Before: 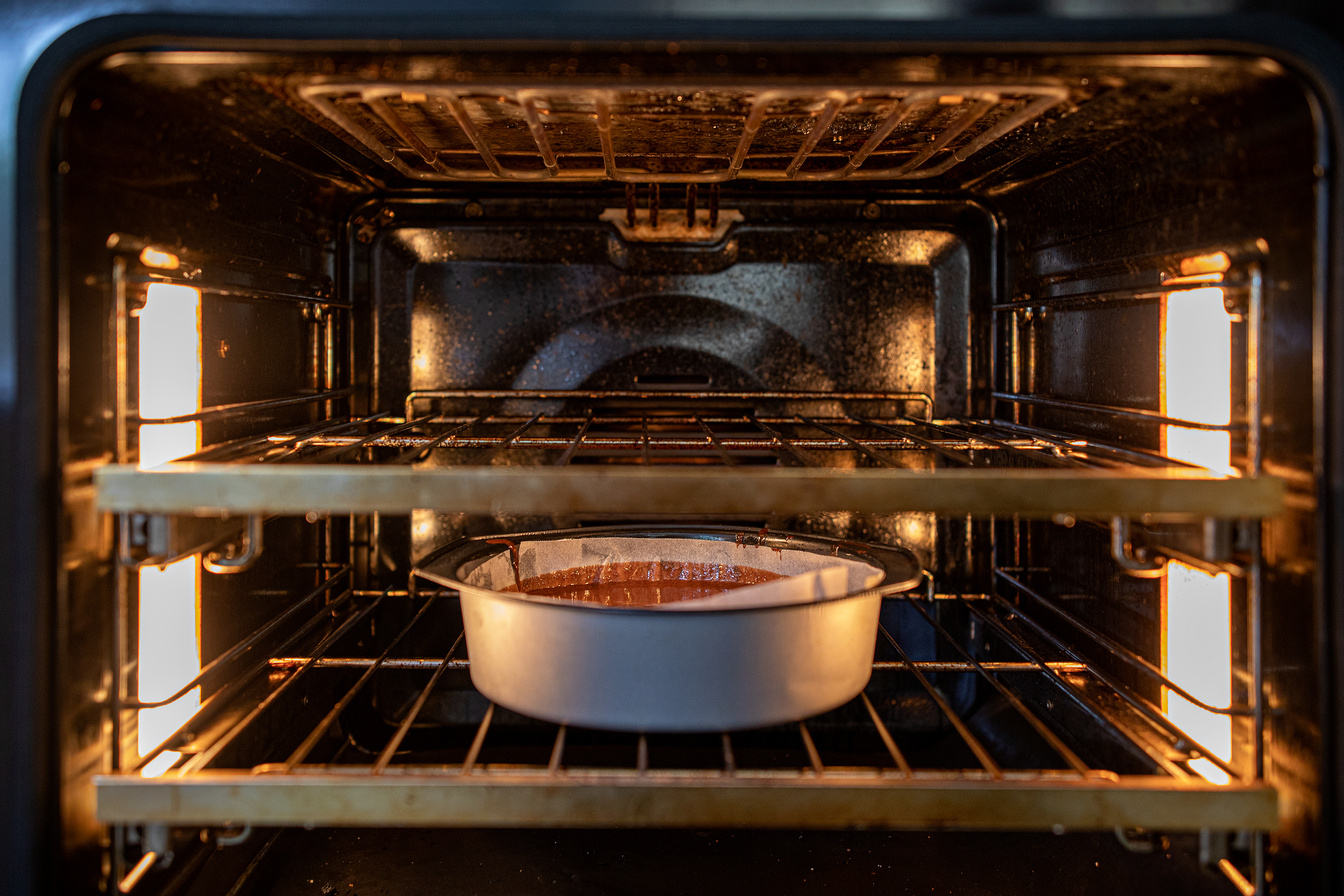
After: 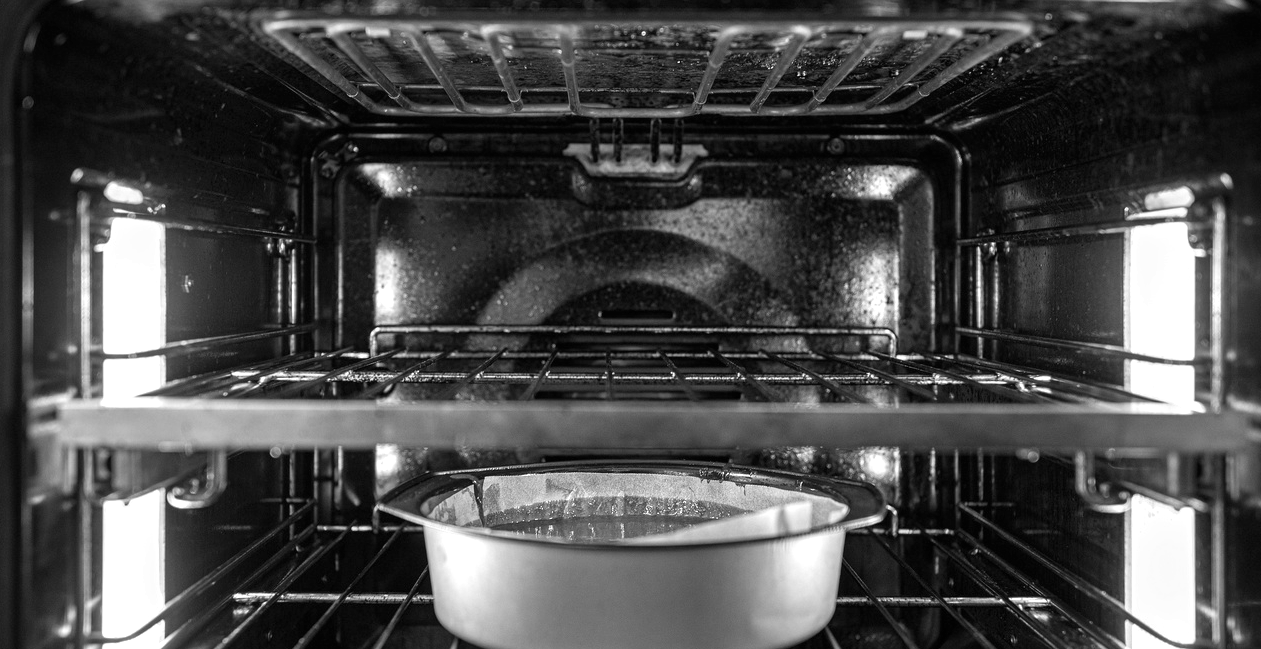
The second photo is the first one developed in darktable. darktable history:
monochrome: a 16.01, b -2.65, highlights 0.52
exposure: black level correction 0, exposure 0.7 EV, compensate exposure bias true, compensate highlight preservation false
crop: left 2.737%, top 7.287%, right 3.421%, bottom 20.179%
